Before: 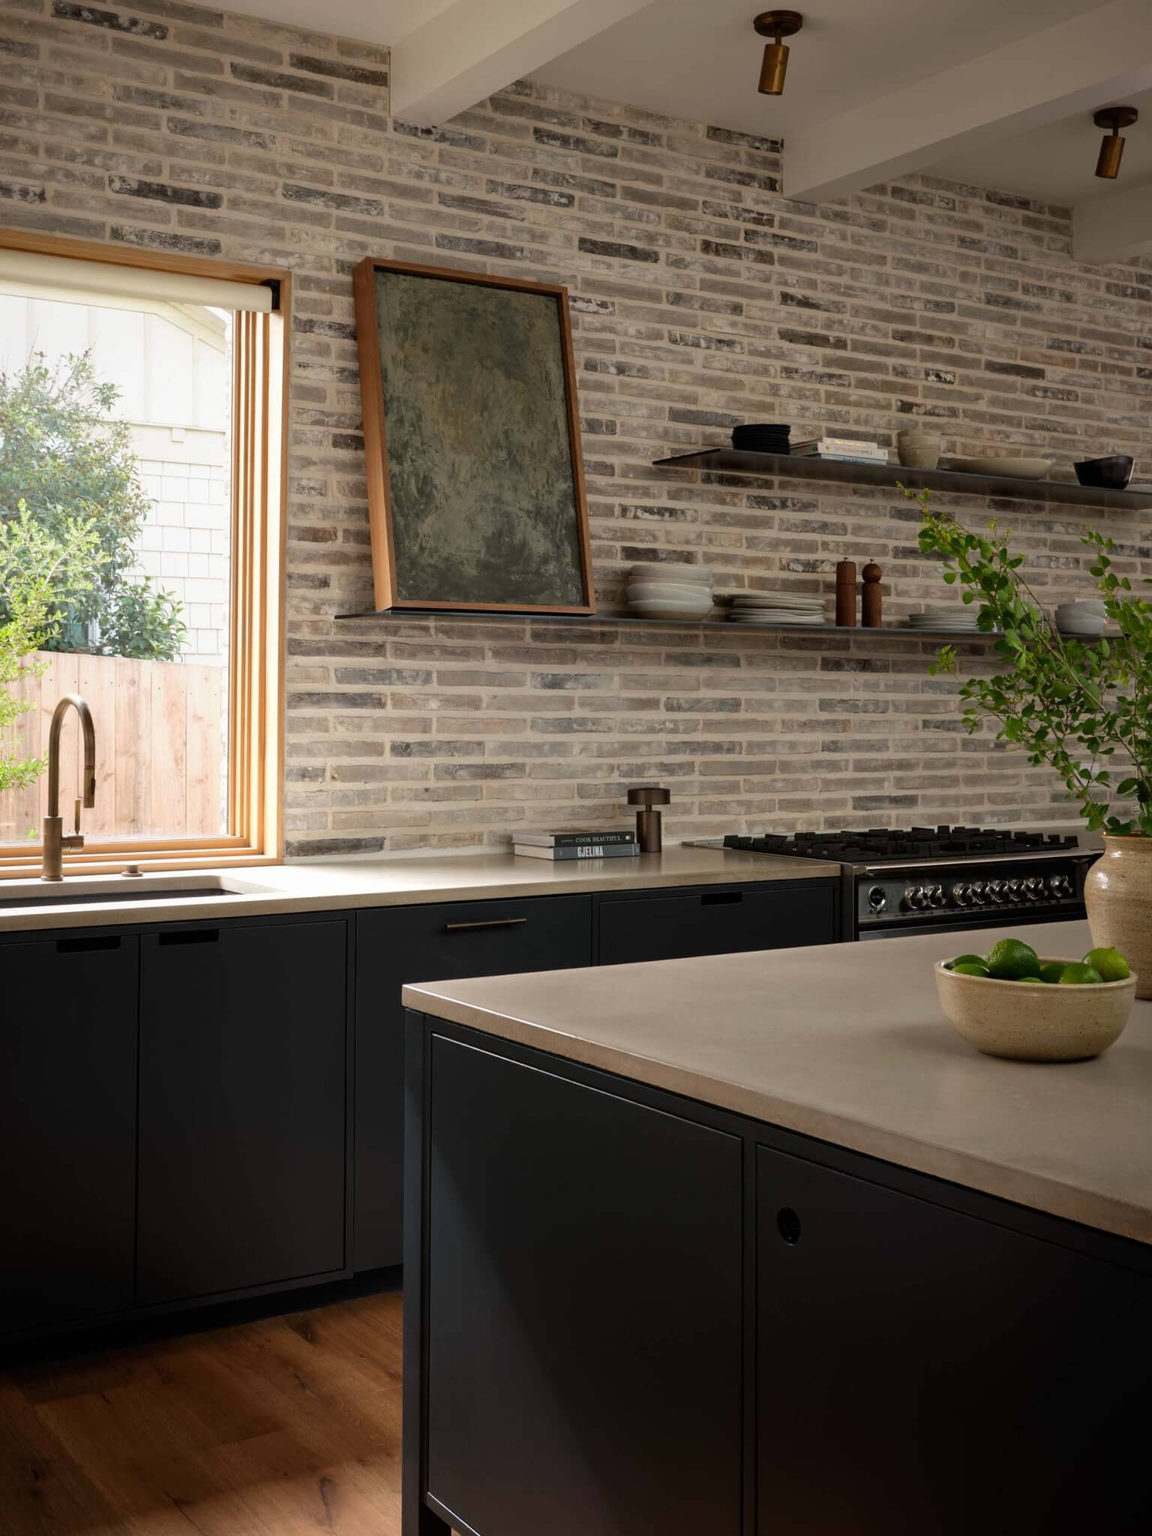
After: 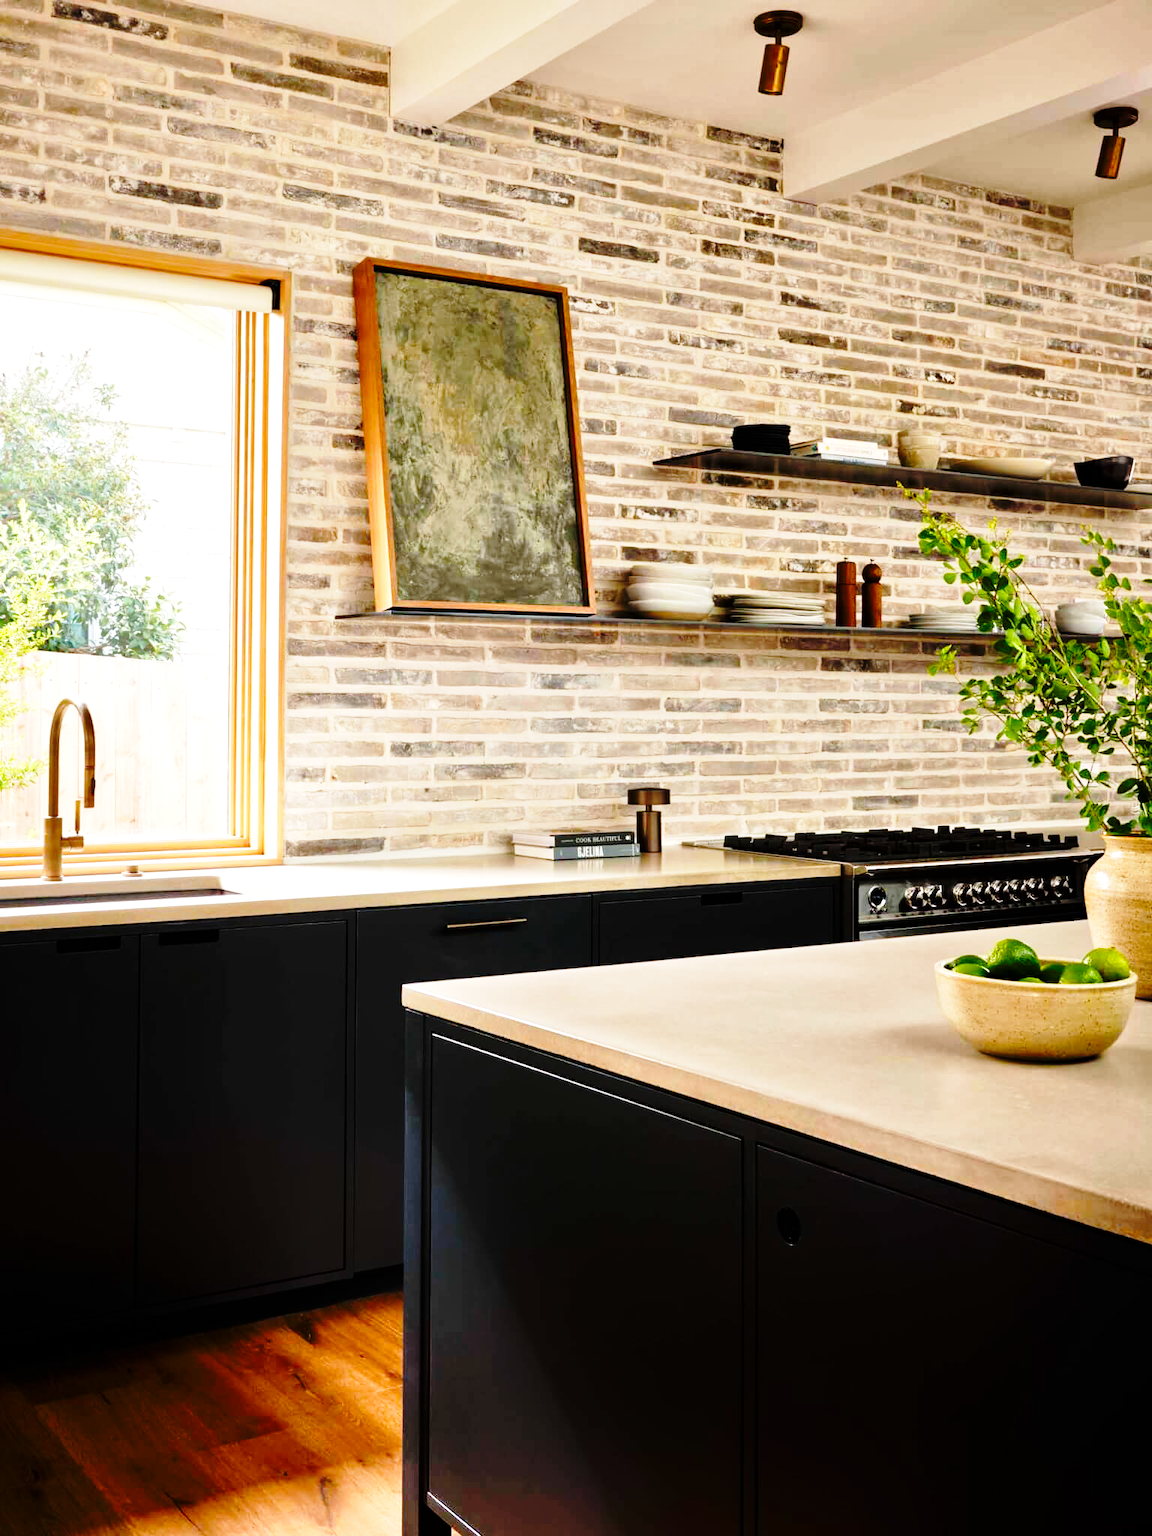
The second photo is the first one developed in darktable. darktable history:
color balance rgb: shadows lift › luminance -20%, power › hue 72.24°, highlights gain › luminance 15%, global offset › hue 171.6°, perceptual saturation grading › global saturation 14.09%, perceptual saturation grading › highlights -25%, perceptual saturation grading › shadows 25%, global vibrance 25%, contrast 10%
tone equalizer: -7 EV 0.15 EV, -6 EV 0.6 EV, -5 EV 1.15 EV, -4 EV 1.33 EV, -3 EV 1.15 EV, -2 EV 0.6 EV, -1 EV 0.15 EV, mask exposure compensation -0.5 EV
base curve: curves: ch0 [(0, 0) (0.04, 0.03) (0.133, 0.232) (0.448, 0.748) (0.843, 0.968) (1, 1)], preserve colors none
